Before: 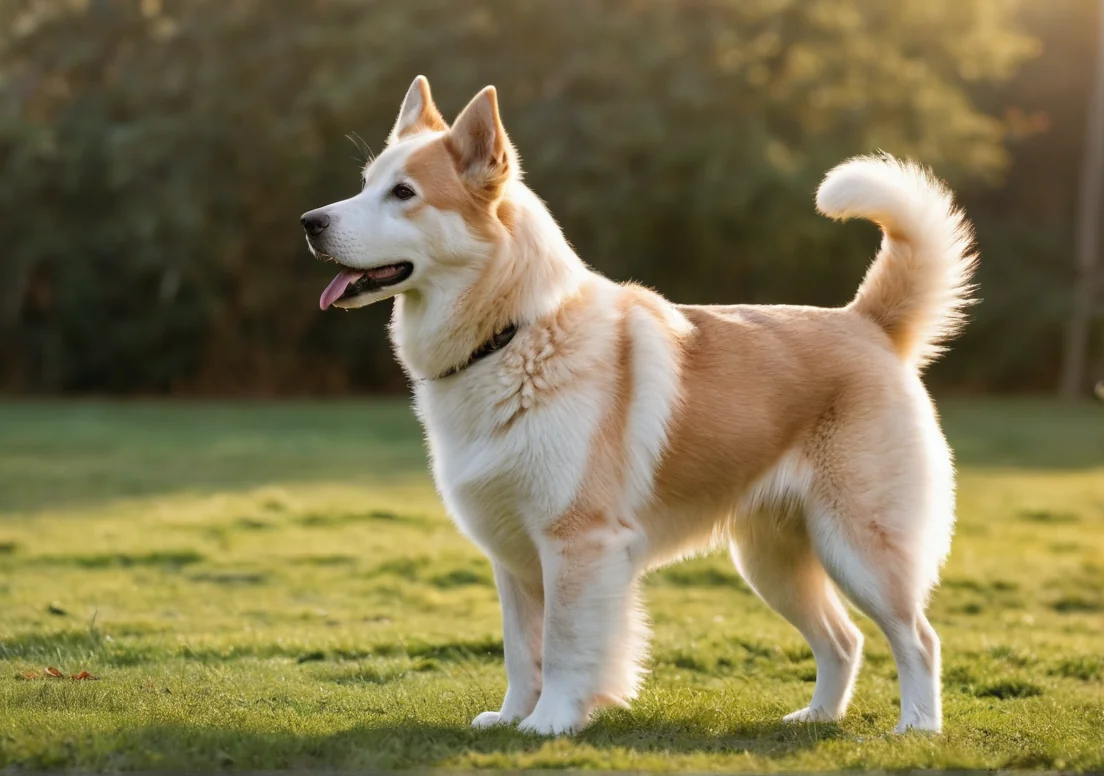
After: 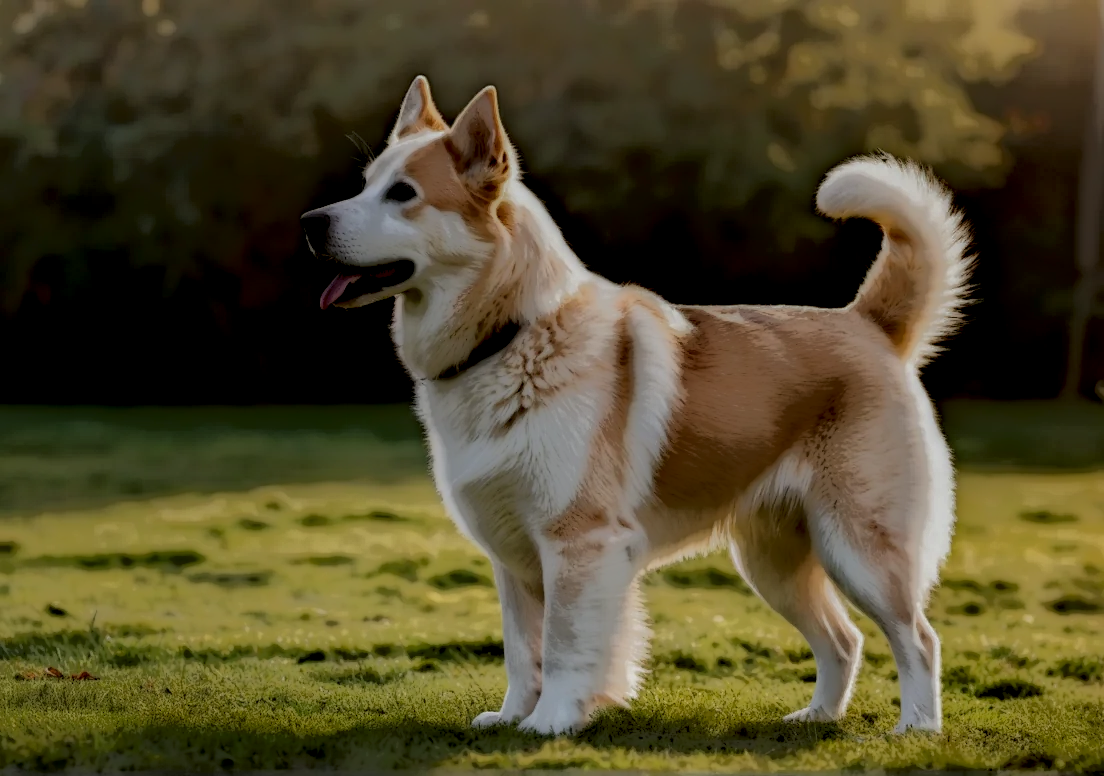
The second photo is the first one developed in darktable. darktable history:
contrast brightness saturation: saturation -0.099
local contrast: highlights 0%, shadows 225%, detail 164%, midtone range 0.006
